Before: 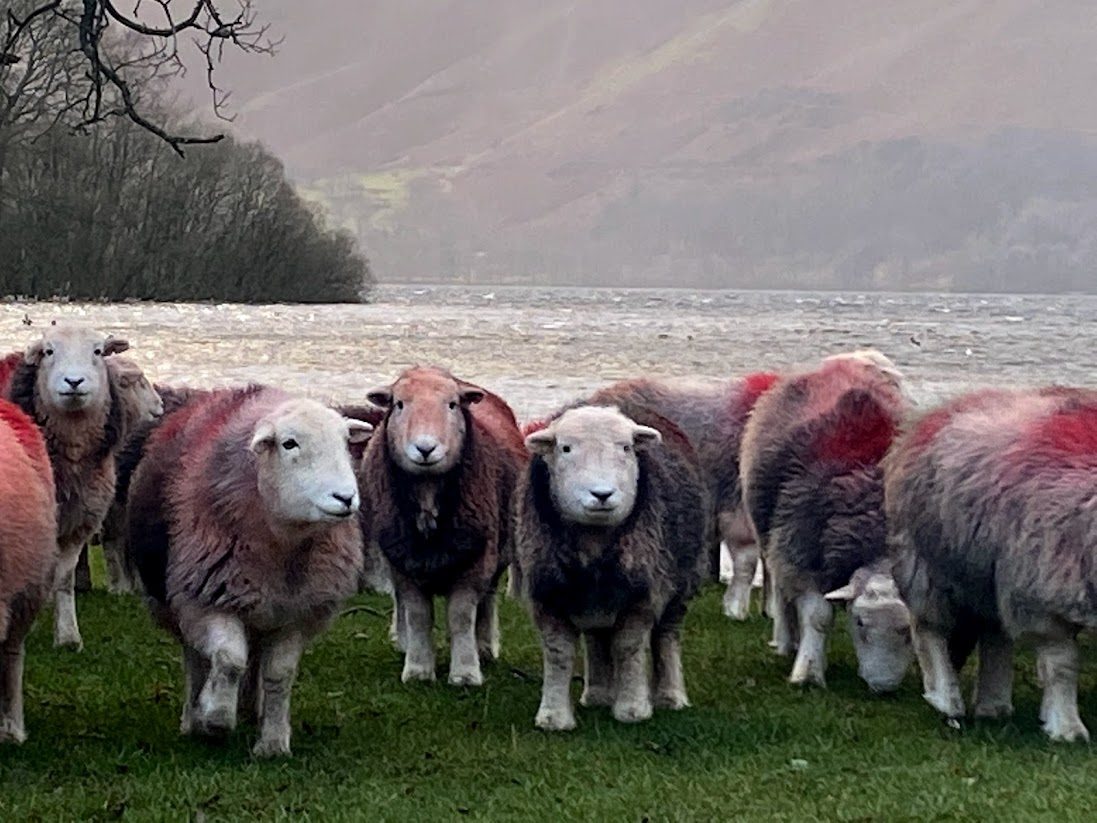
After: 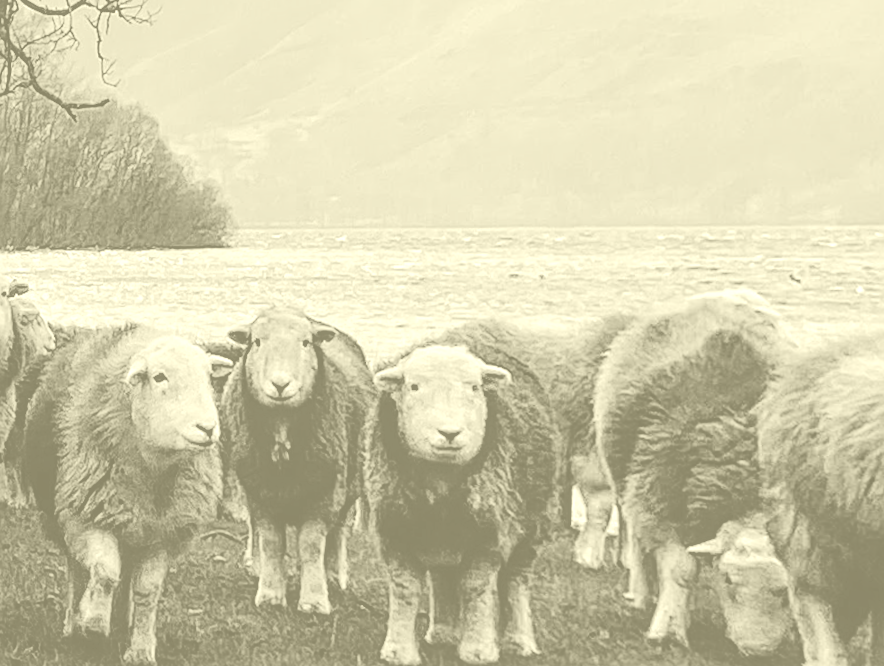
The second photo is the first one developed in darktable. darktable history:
rotate and perspective: rotation 1.69°, lens shift (vertical) -0.023, lens shift (horizontal) -0.291, crop left 0.025, crop right 0.988, crop top 0.092, crop bottom 0.842
crop and rotate: angle 1°, left 4.281%, top 0.642%, right 11.383%, bottom 2.486%
colorize: hue 43.2°, saturation 40%, version 1
sharpen: on, module defaults
local contrast: on, module defaults
tone curve: curves: ch0 [(0, 0) (0.003, 0.012) (0.011, 0.014) (0.025, 0.019) (0.044, 0.028) (0.069, 0.039) (0.1, 0.056) (0.136, 0.093) (0.177, 0.147) (0.224, 0.214) (0.277, 0.29) (0.335, 0.381) (0.399, 0.476) (0.468, 0.557) (0.543, 0.635) (0.623, 0.697) (0.709, 0.764) (0.801, 0.831) (0.898, 0.917) (1, 1)], preserve colors none
